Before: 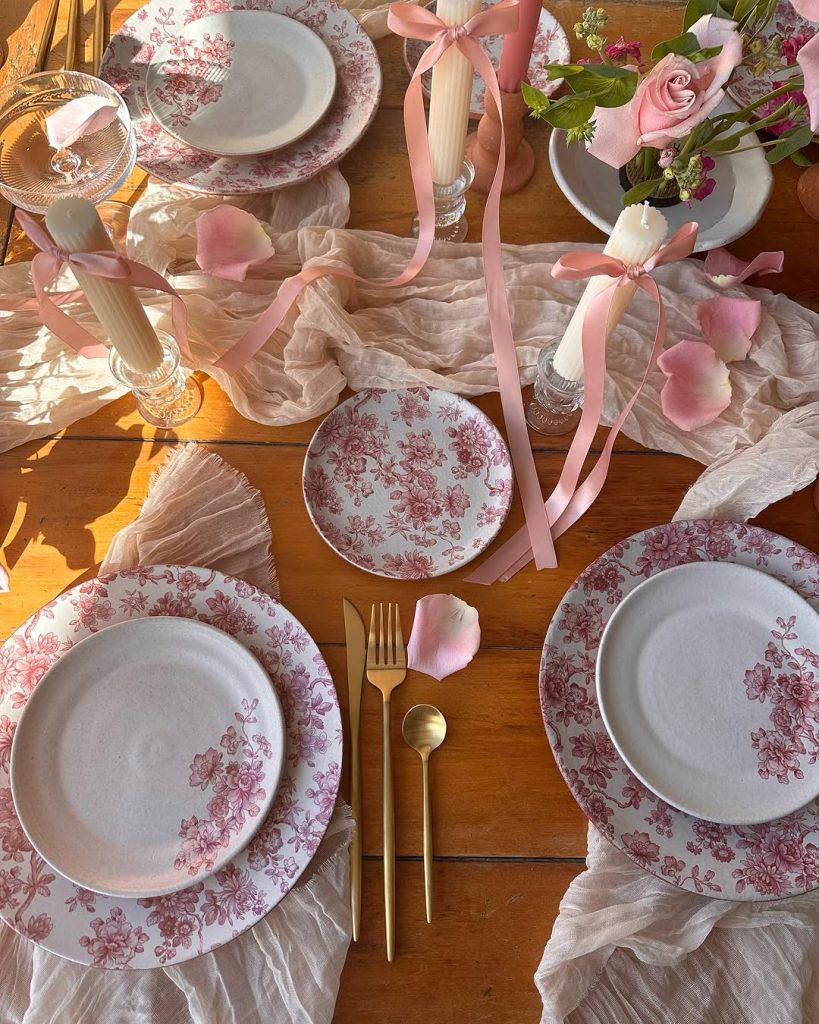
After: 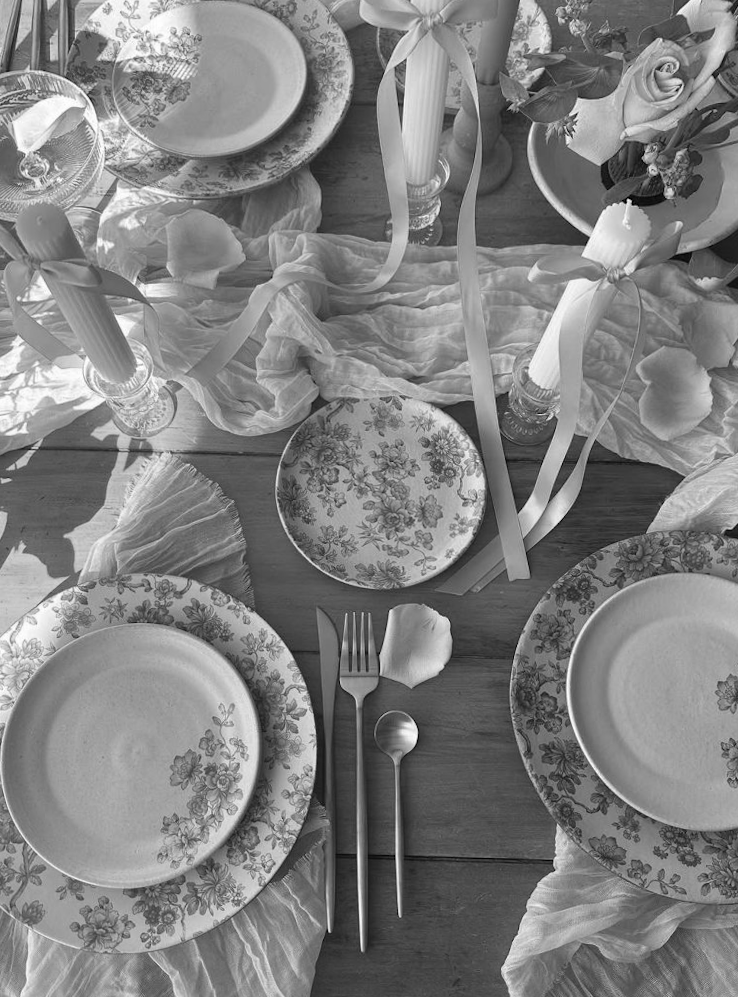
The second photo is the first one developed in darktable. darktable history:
monochrome: on, module defaults
rotate and perspective: rotation 0.074°, lens shift (vertical) 0.096, lens shift (horizontal) -0.041, crop left 0.043, crop right 0.952, crop top 0.024, crop bottom 0.979
crop and rotate: right 5.167%
